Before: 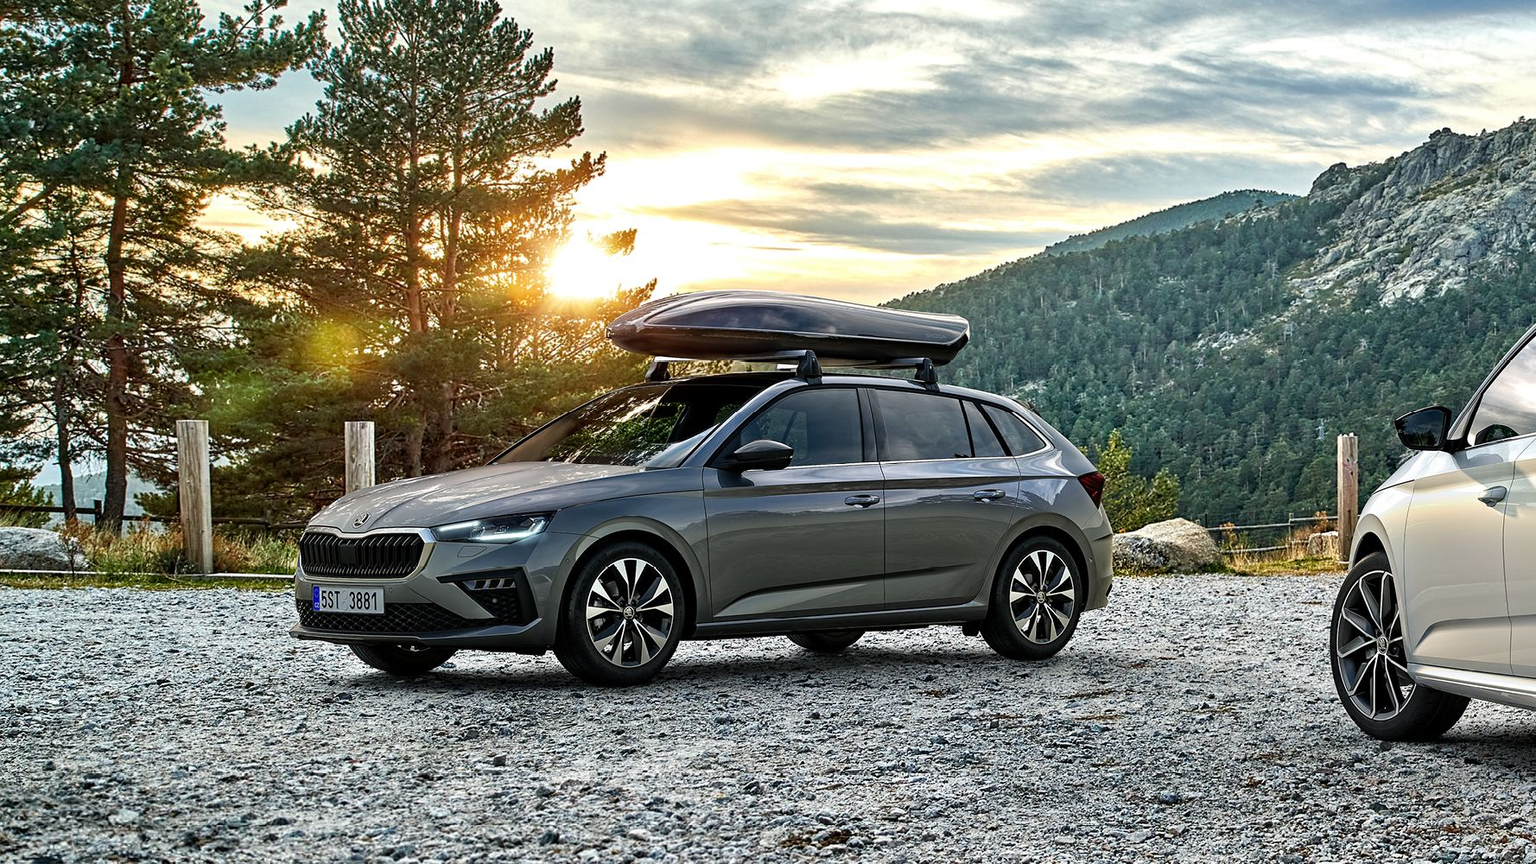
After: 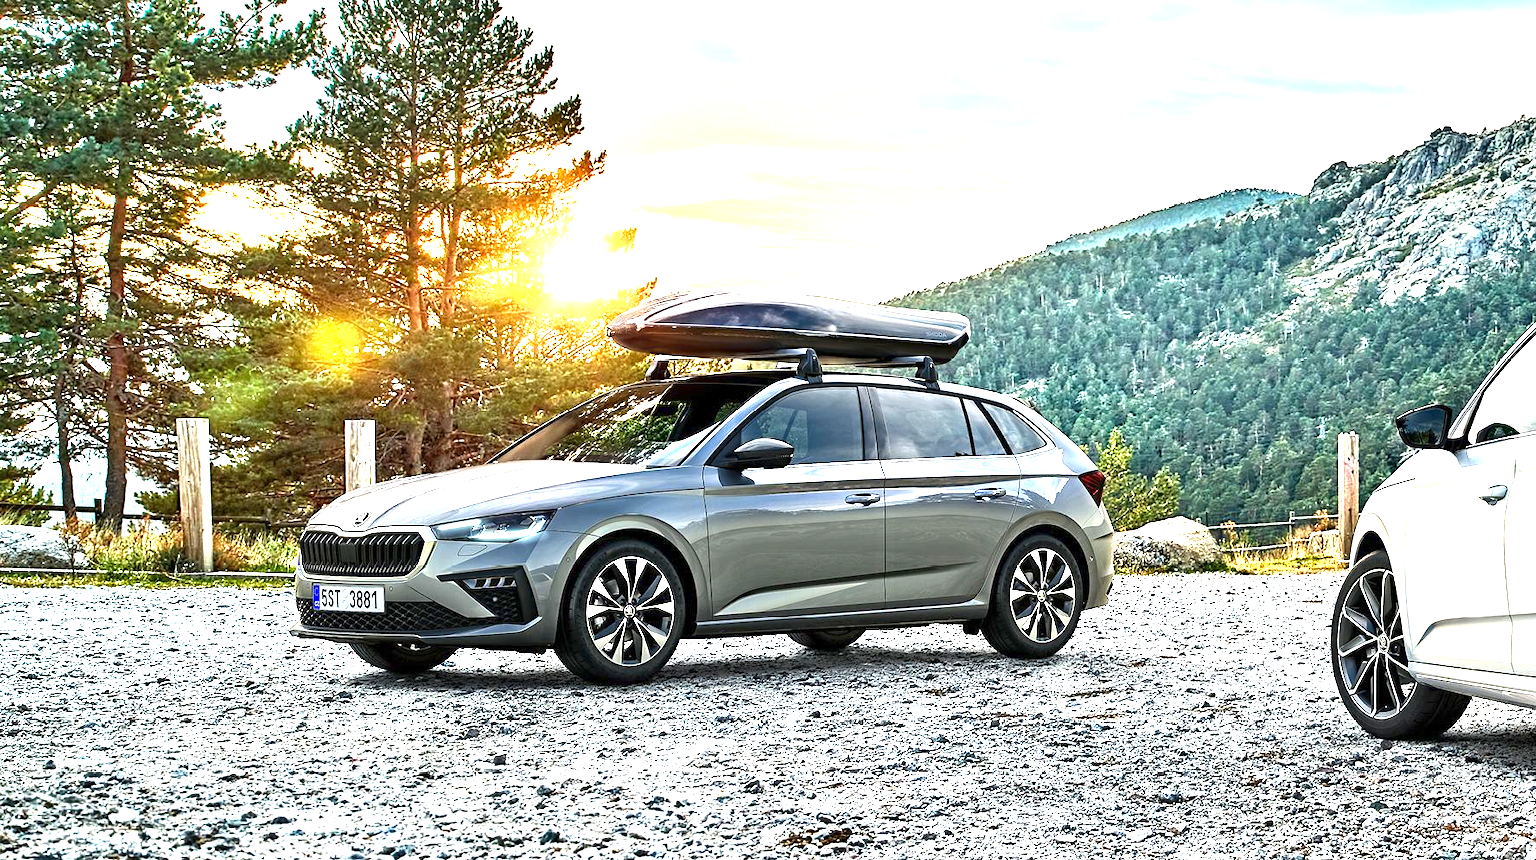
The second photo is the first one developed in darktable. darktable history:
exposure: exposure 2.018 EV, compensate exposure bias true, compensate highlight preservation false
crop: top 0.205%, bottom 0.121%
shadows and highlights: shadows 31.79, highlights -32.19, soften with gaussian
